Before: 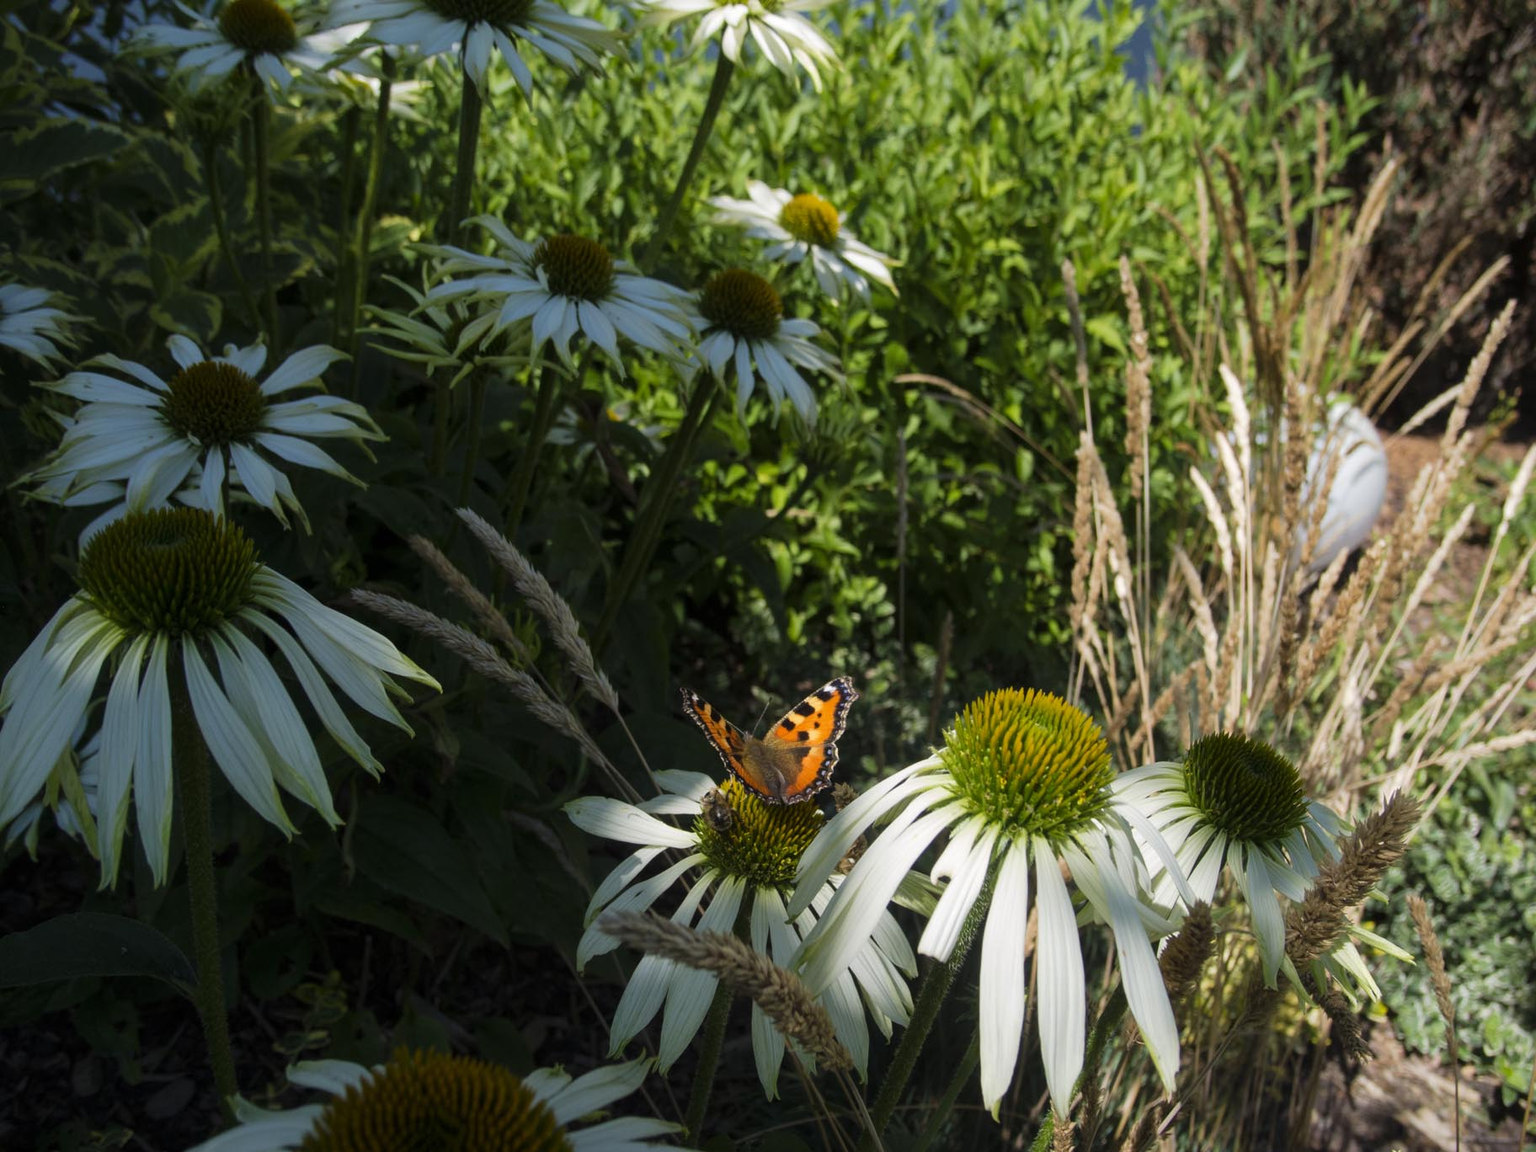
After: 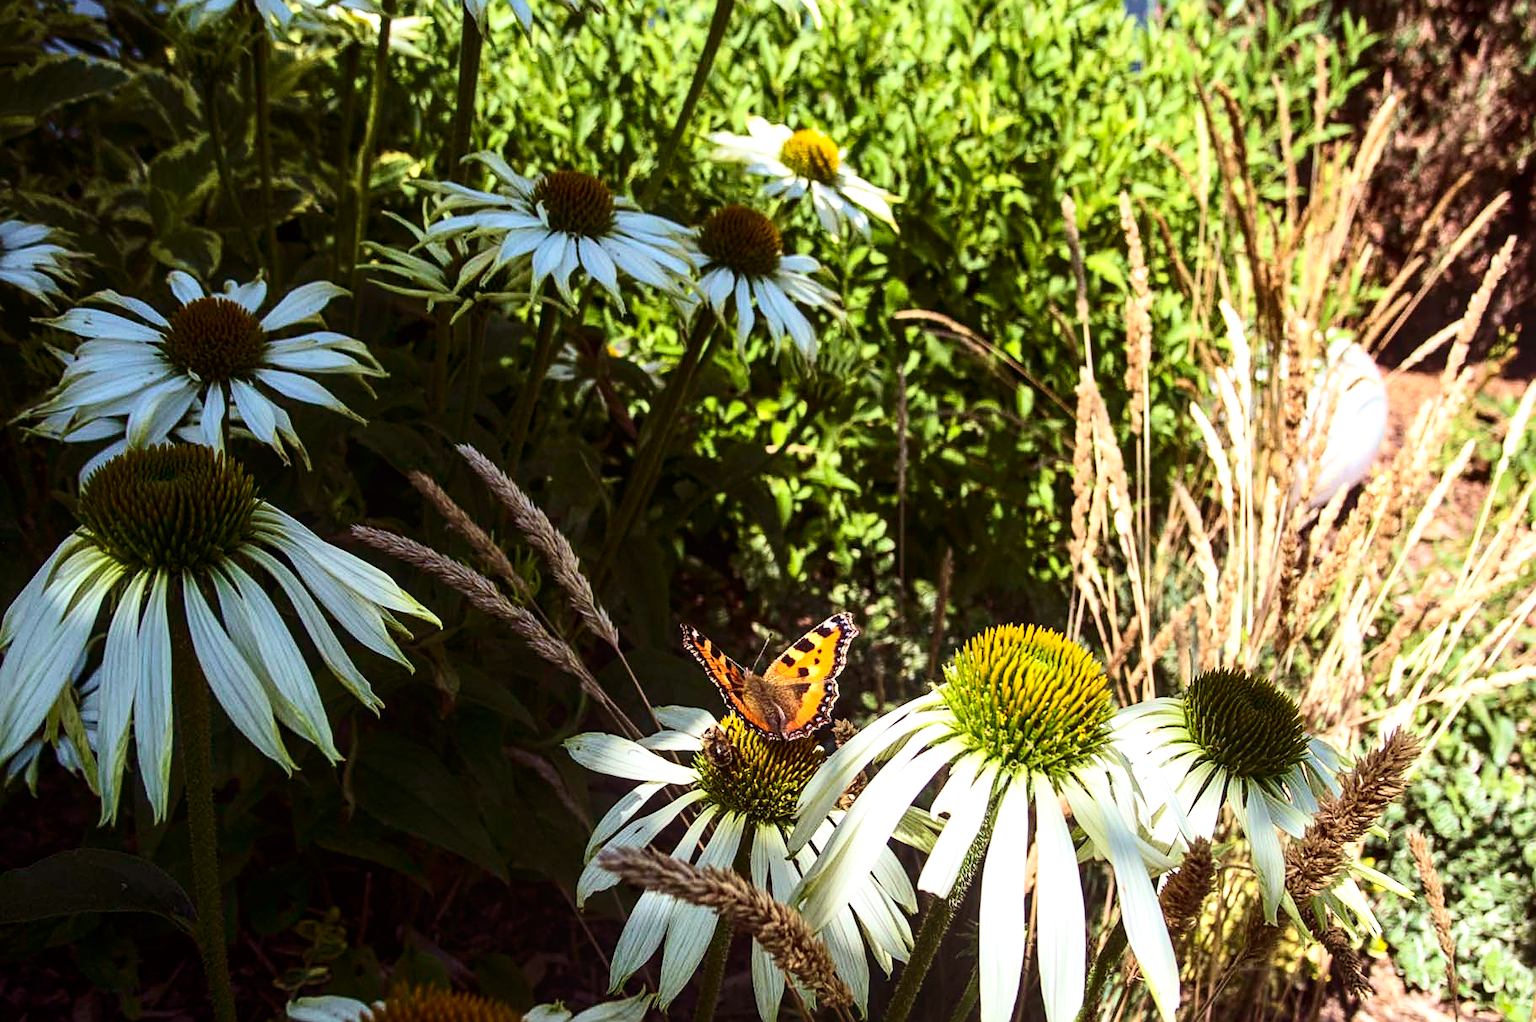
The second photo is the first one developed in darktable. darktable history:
velvia: on, module defaults
contrast brightness saturation: contrast 0.28
rgb levels: mode RGB, independent channels, levels [[0, 0.474, 1], [0, 0.5, 1], [0, 0.5, 1]]
crop and rotate: top 5.609%, bottom 5.609%
local contrast: on, module defaults
exposure: black level correction 0, exposure 0.7 EV, compensate exposure bias true, compensate highlight preservation false
sharpen: on, module defaults
